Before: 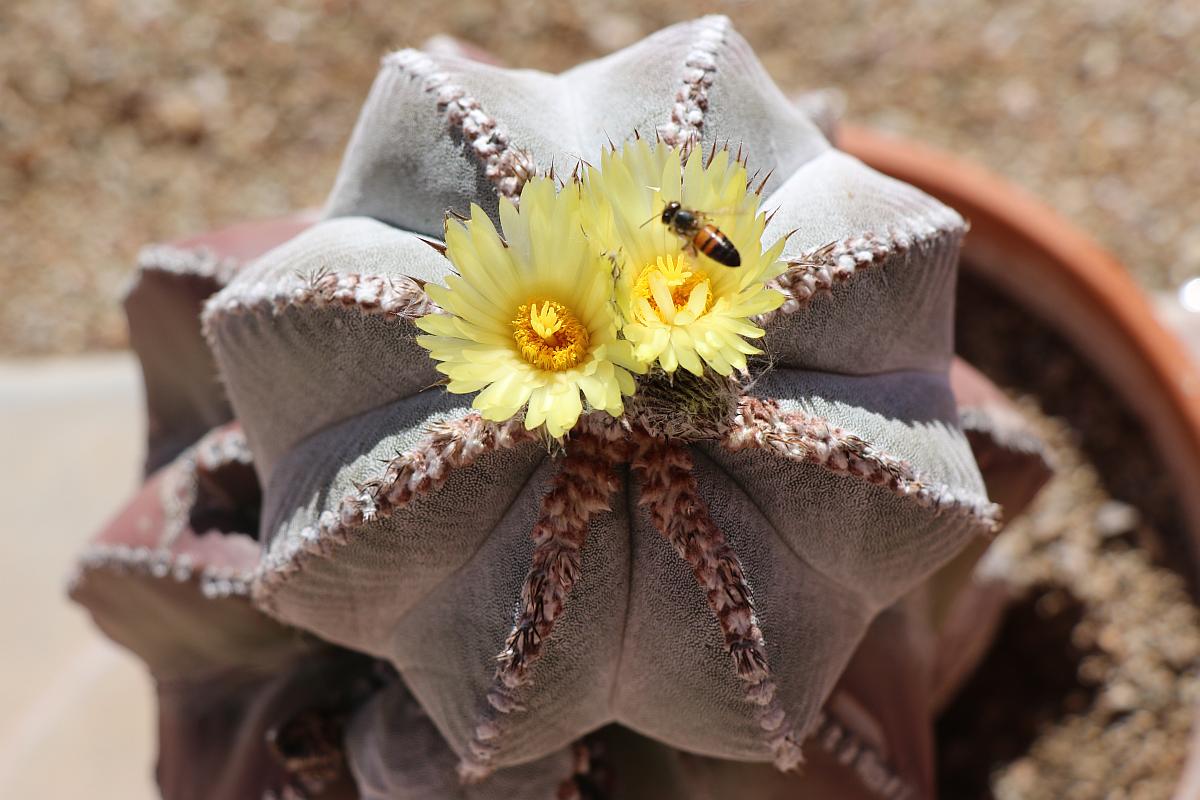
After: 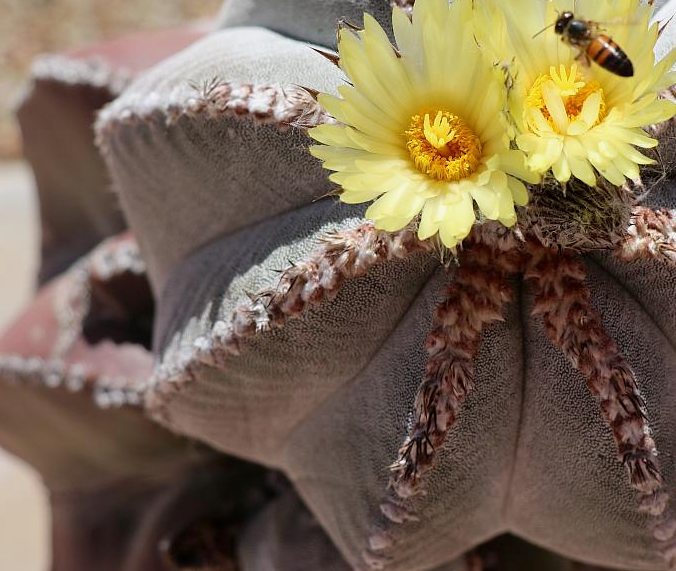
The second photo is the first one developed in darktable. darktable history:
crop: left 8.966%, top 23.852%, right 34.699%, bottom 4.703%
exposure: black level correction 0.002, exposure -0.1 EV, compensate highlight preservation false
